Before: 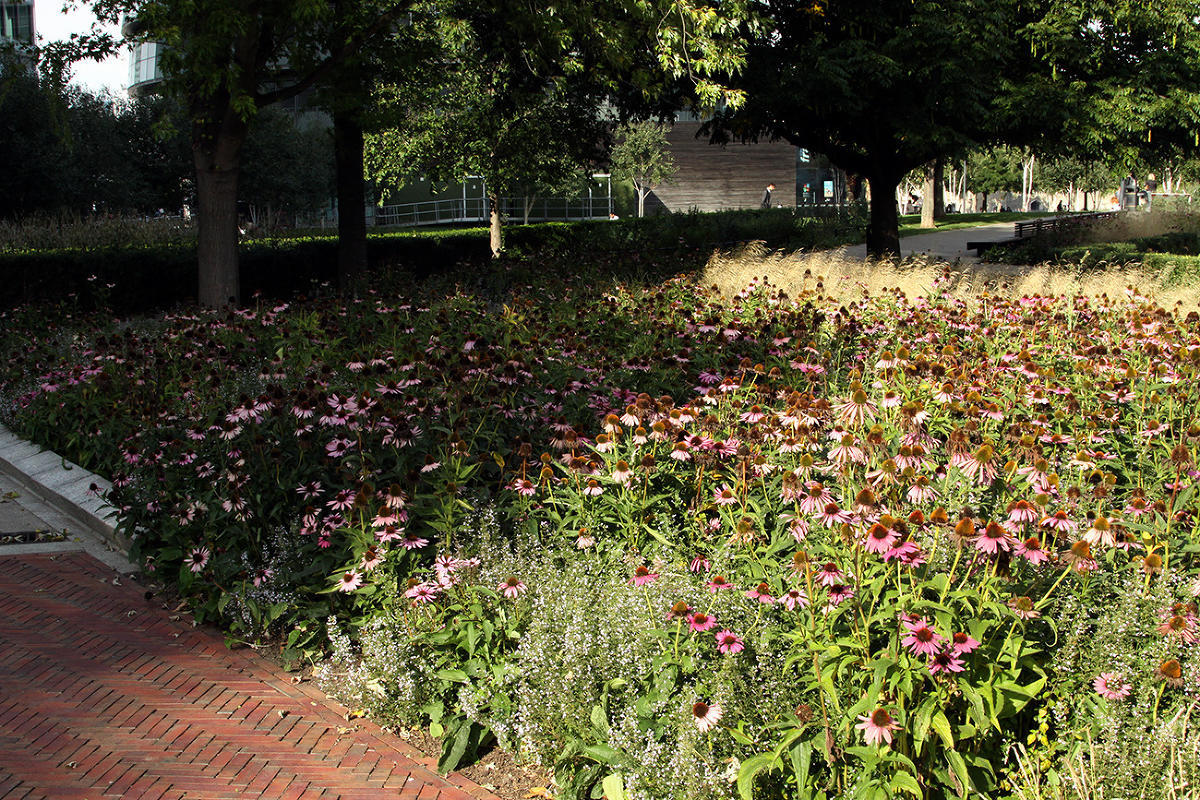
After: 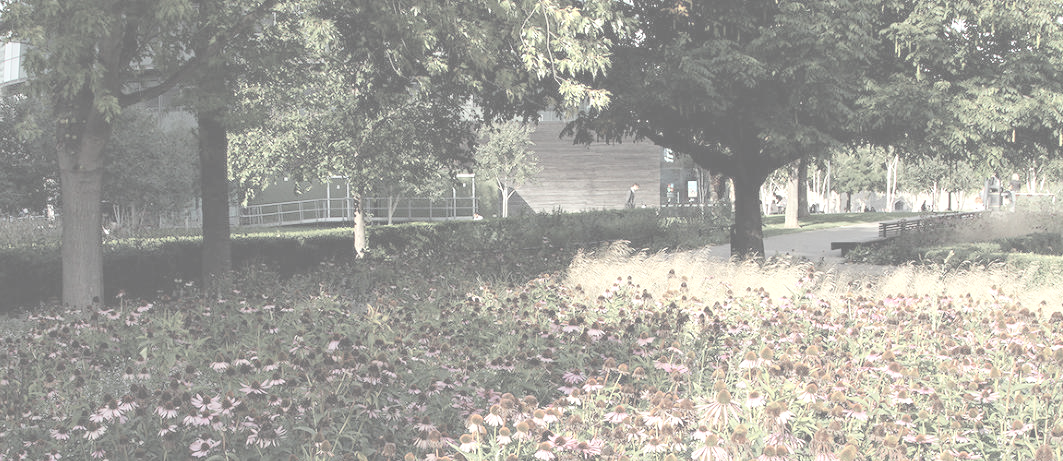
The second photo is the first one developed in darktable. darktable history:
contrast brightness saturation: contrast -0.313, brightness 0.73, saturation -0.77
crop and rotate: left 11.388%, bottom 42.262%
exposure: black level correction 0, exposure 1.2 EV, compensate highlight preservation false
